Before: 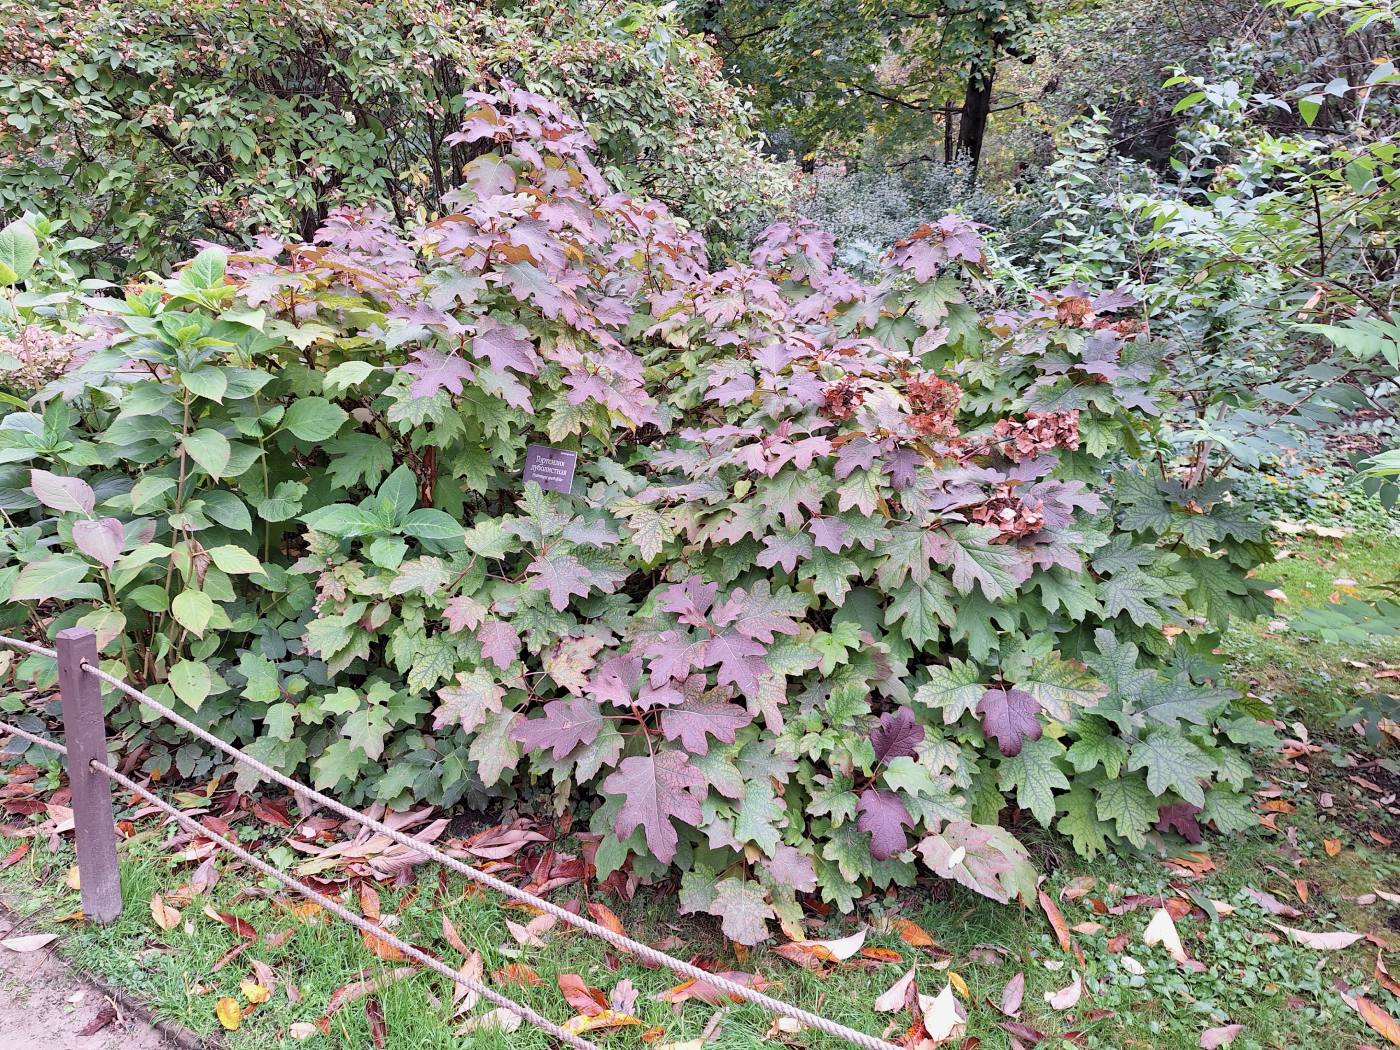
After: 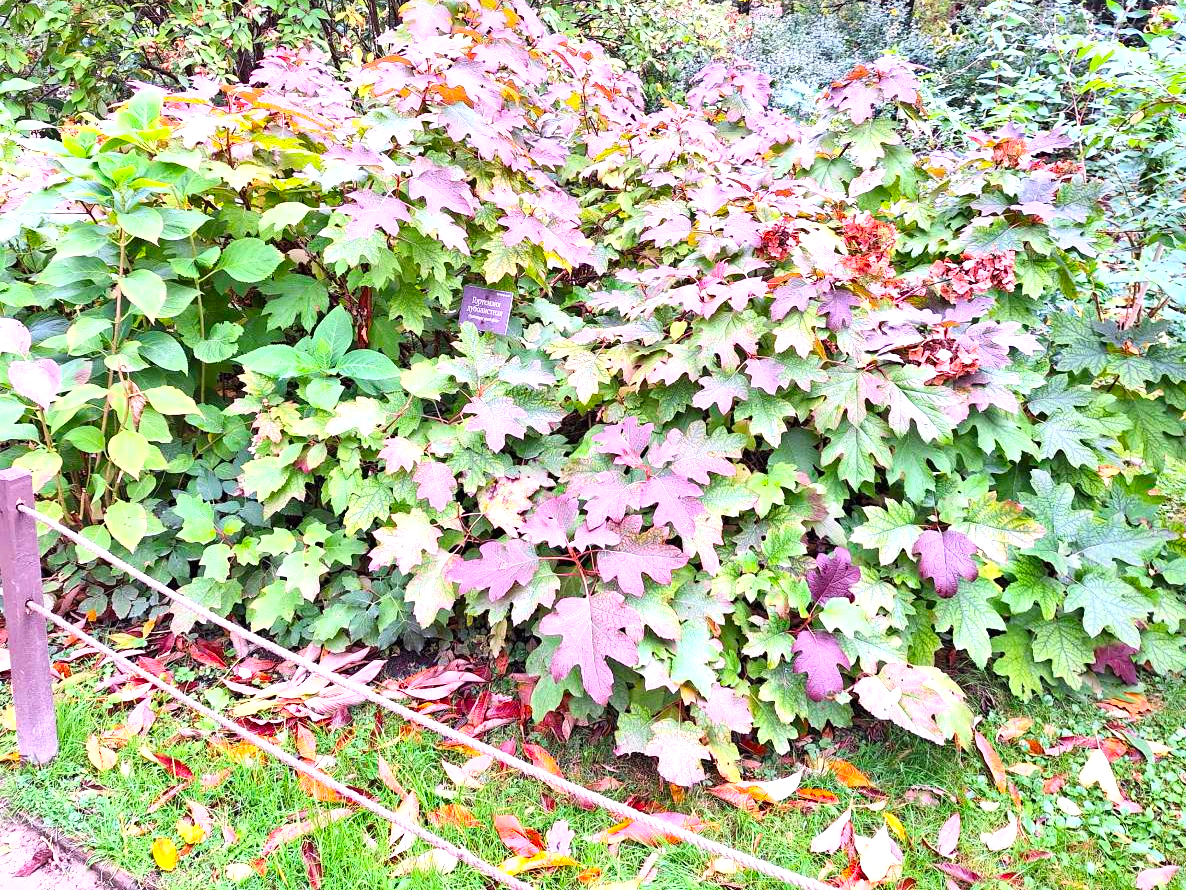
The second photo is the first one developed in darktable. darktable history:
shadows and highlights: shadows 36.29, highlights -26.61, soften with gaussian
exposure: black level correction 0, exposure 0.7 EV, compensate exposure bias true, compensate highlight preservation false
crop and rotate: left 4.573%, top 15.158%, right 10.646%
contrast brightness saturation: contrast 0.196, brightness 0.157, saturation 0.217
local contrast: mode bilateral grid, contrast 20, coarseness 100, detail 150%, midtone range 0.2
color balance rgb: perceptual saturation grading › global saturation 29.951%, global vibrance 20%
